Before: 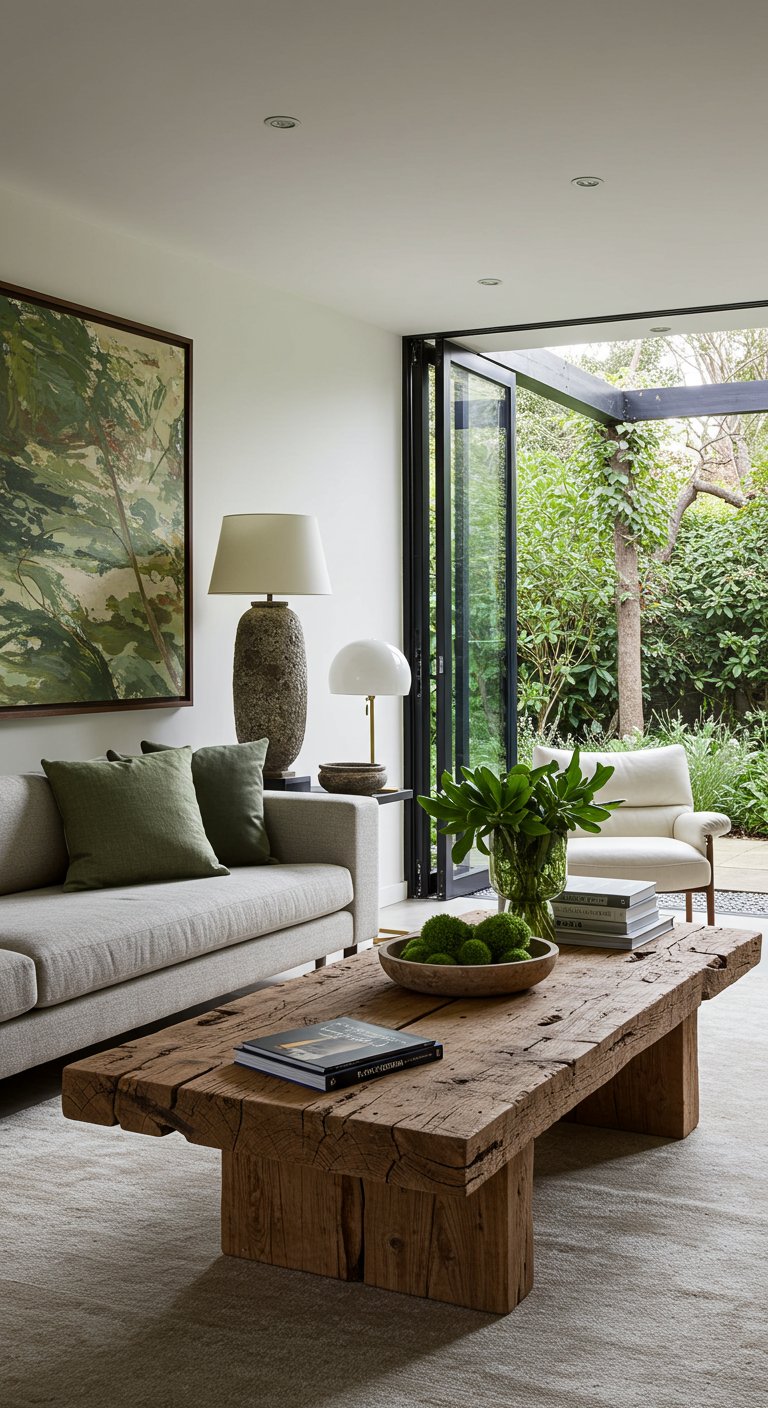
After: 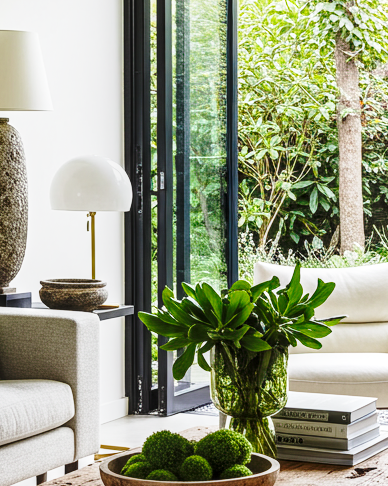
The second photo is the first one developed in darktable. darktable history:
local contrast: on, module defaults
crop: left 36.341%, top 34.405%, right 13.117%, bottom 31.04%
base curve: curves: ch0 [(0, 0) (0.028, 0.03) (0.121, 0.232) (0.46, 0.748) (0.859, 0.968) (1, 1)], preserve colors none
